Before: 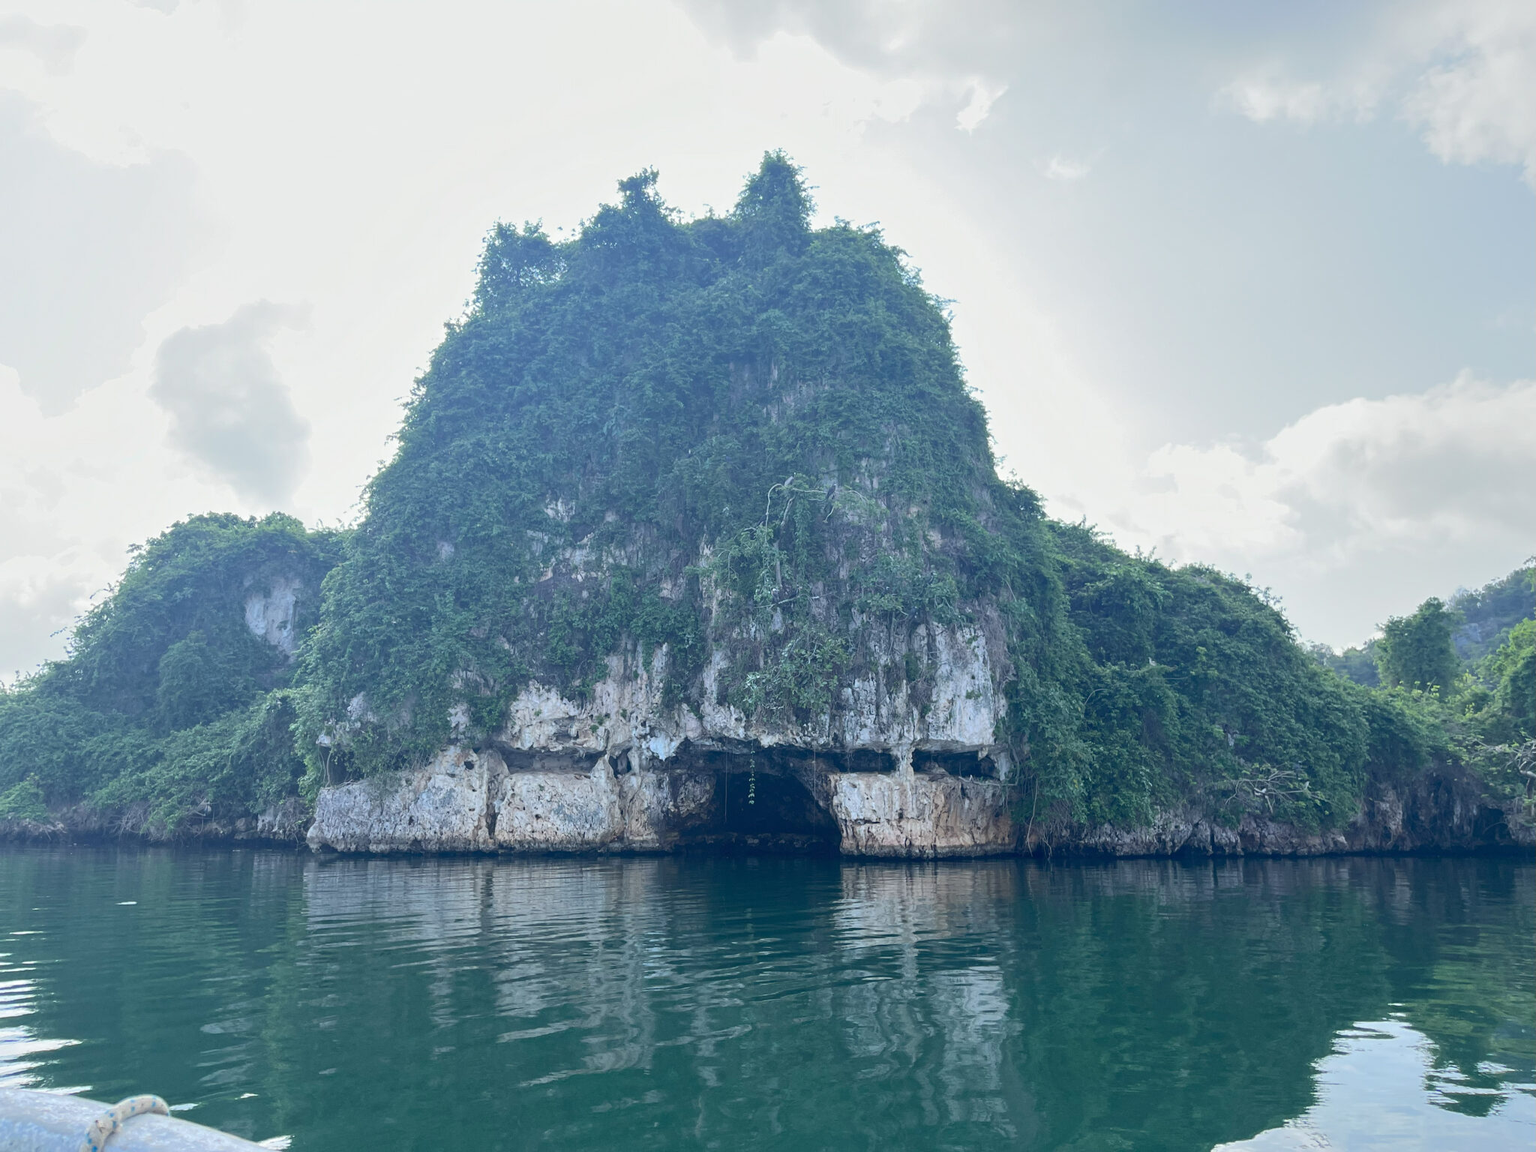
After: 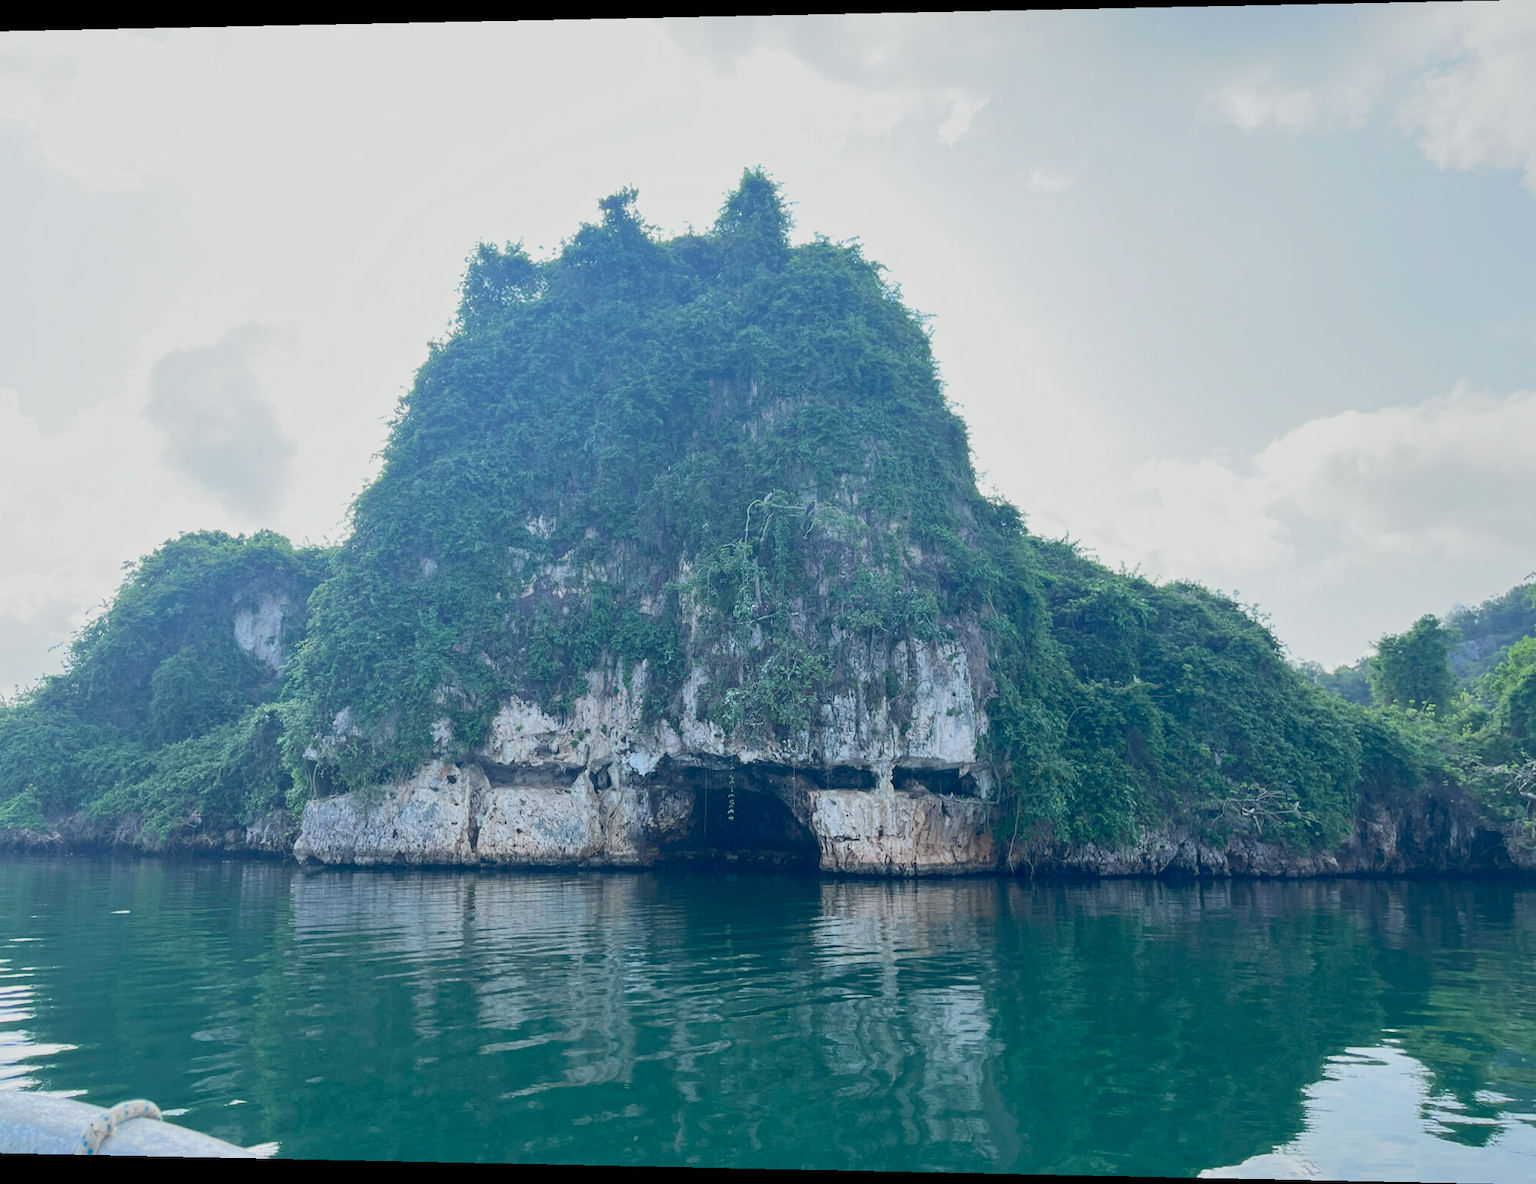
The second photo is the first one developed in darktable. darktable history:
rotate and perspective: lens shift (horizontal) -0.055, automatic cropping off
sigmoid: contrast 1.22, skew 0.65
